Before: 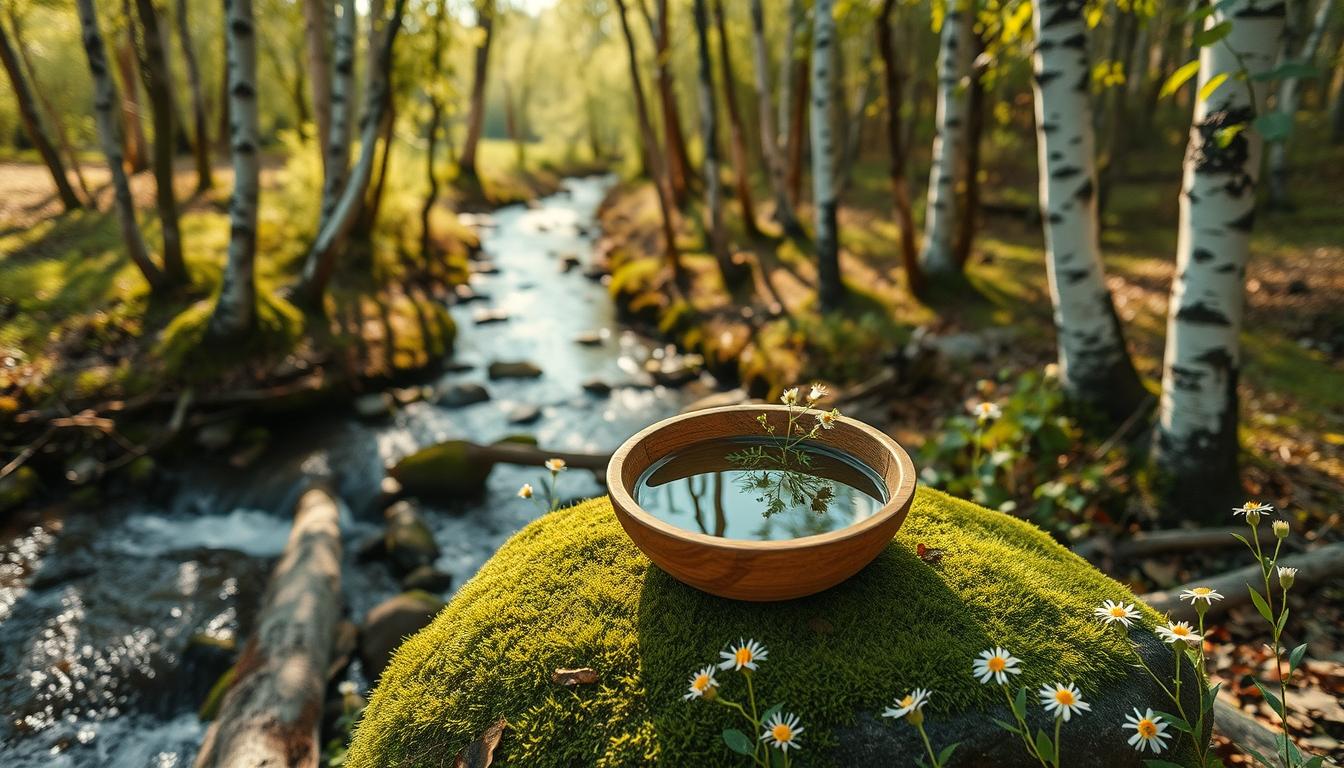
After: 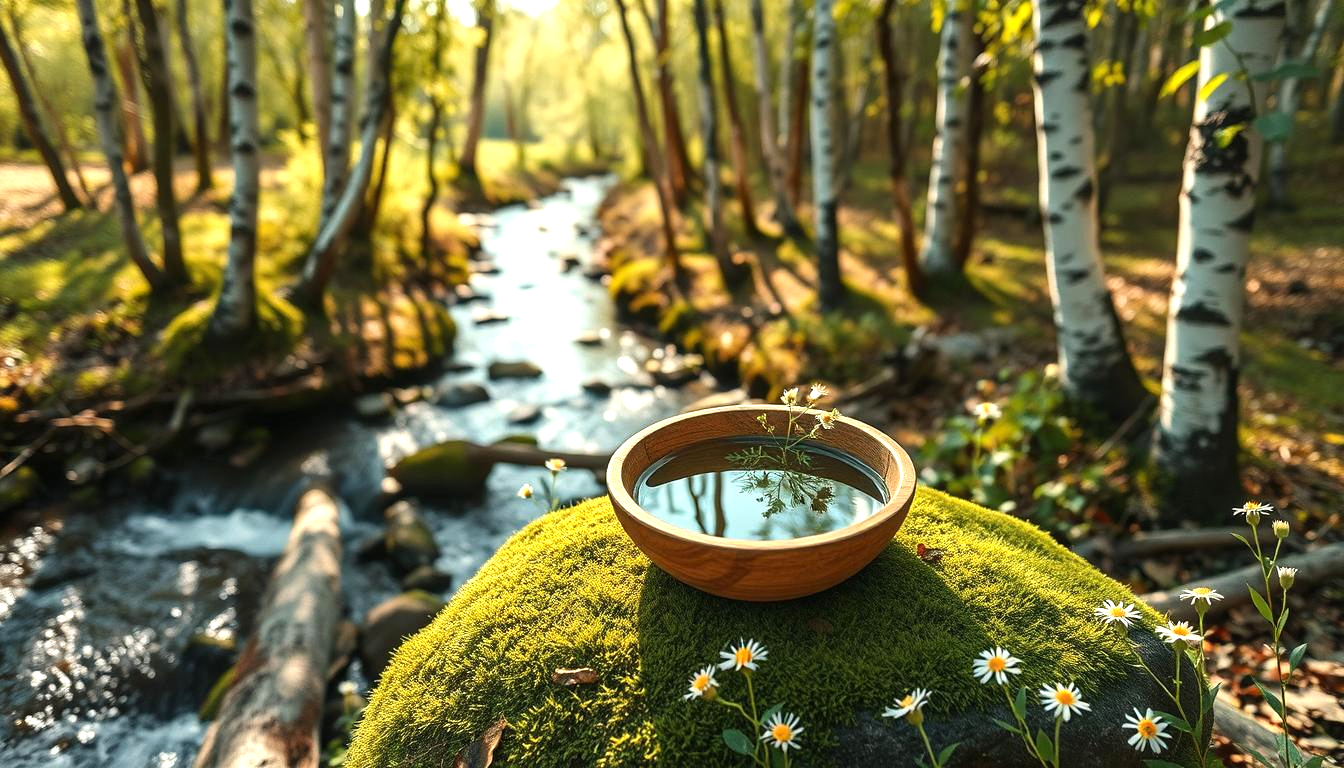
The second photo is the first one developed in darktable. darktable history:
tone equalizer: -8 EV -0.789 EV, -7 EV -0.714 EV, -6 EV -0.639 EV, -5 EV -0.371 EV, -3 EV 0.397 EV, -2 EV 0.6 EV, -1 EV 0.684 EV, +0 EV 0.751 EV, smoothing diameter 24.95%, edges refinement/feathering 12.28, preserve details guided filter
